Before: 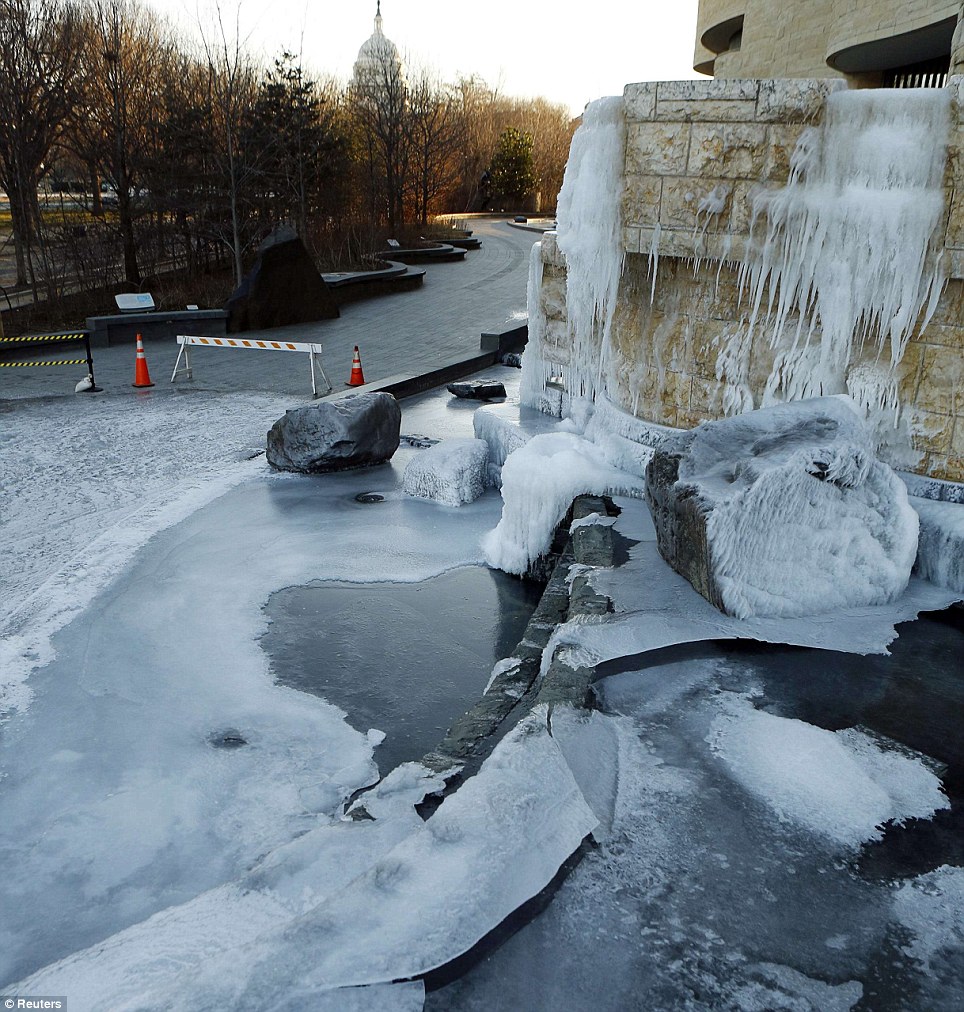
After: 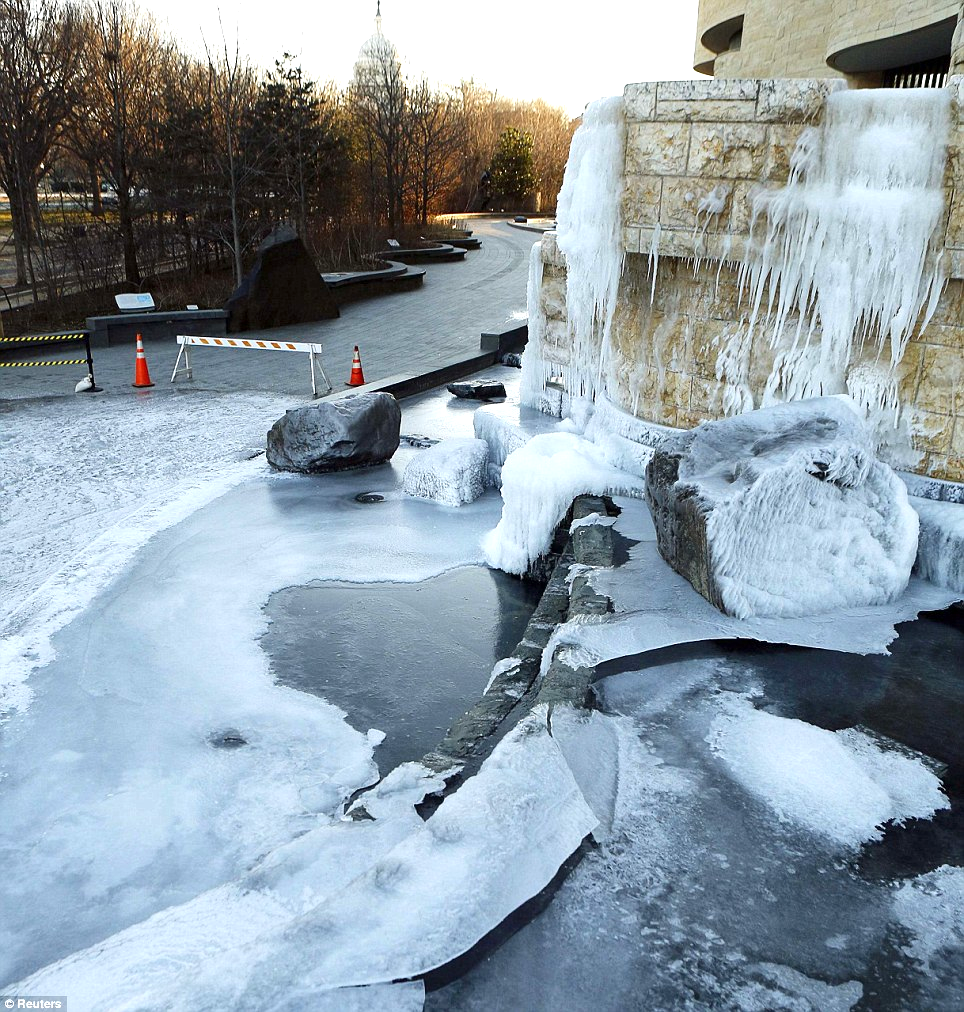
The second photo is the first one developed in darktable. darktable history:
contrast brightness saturation: contrast 0.1, brightness 0.02, saturation 0.02
exposure: exposure 0.7 EV, compensate highlight preservation false
